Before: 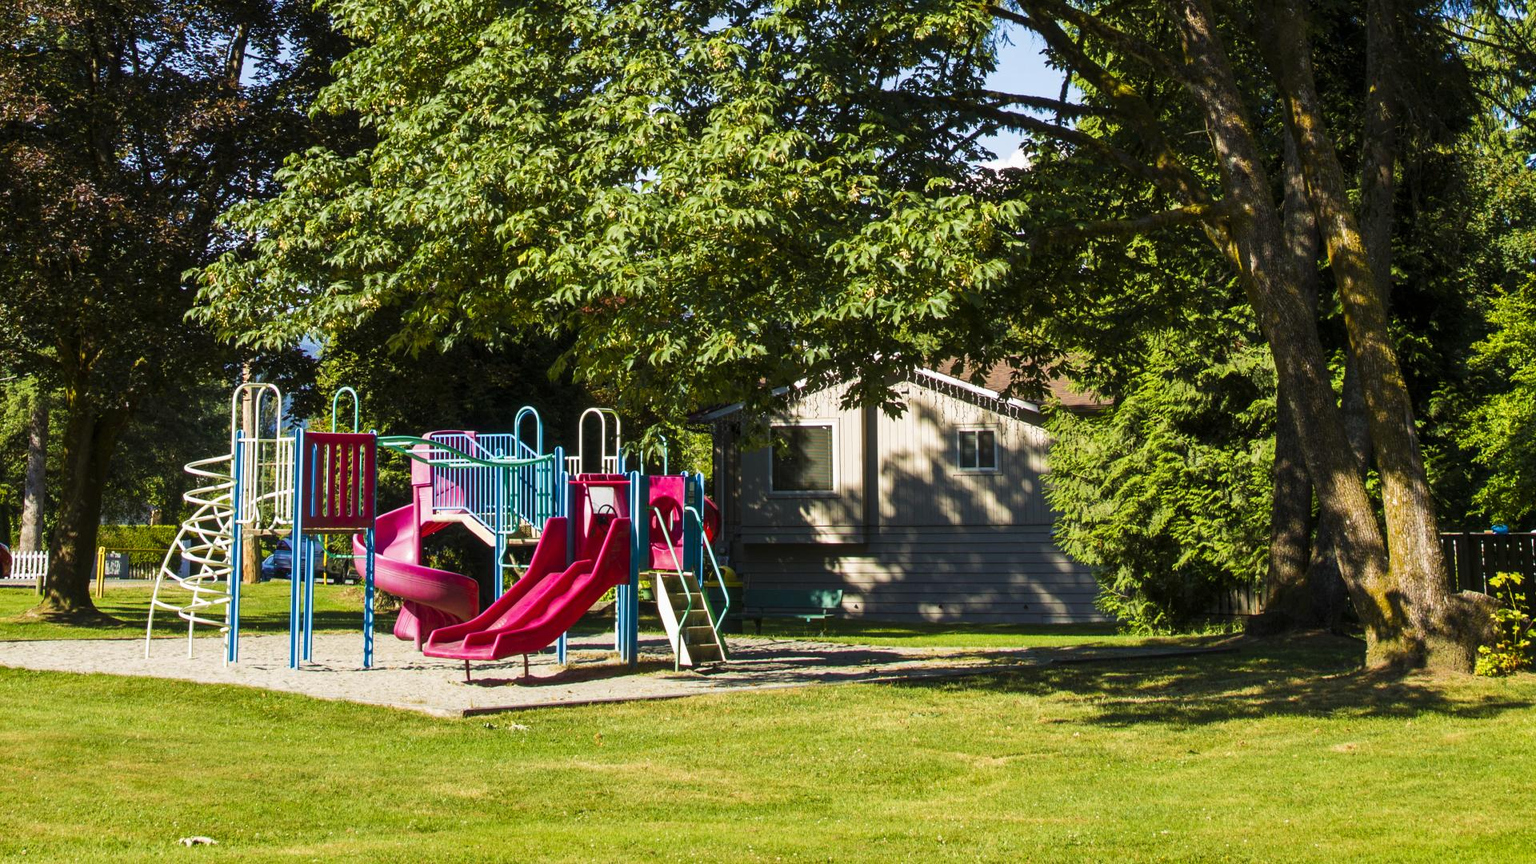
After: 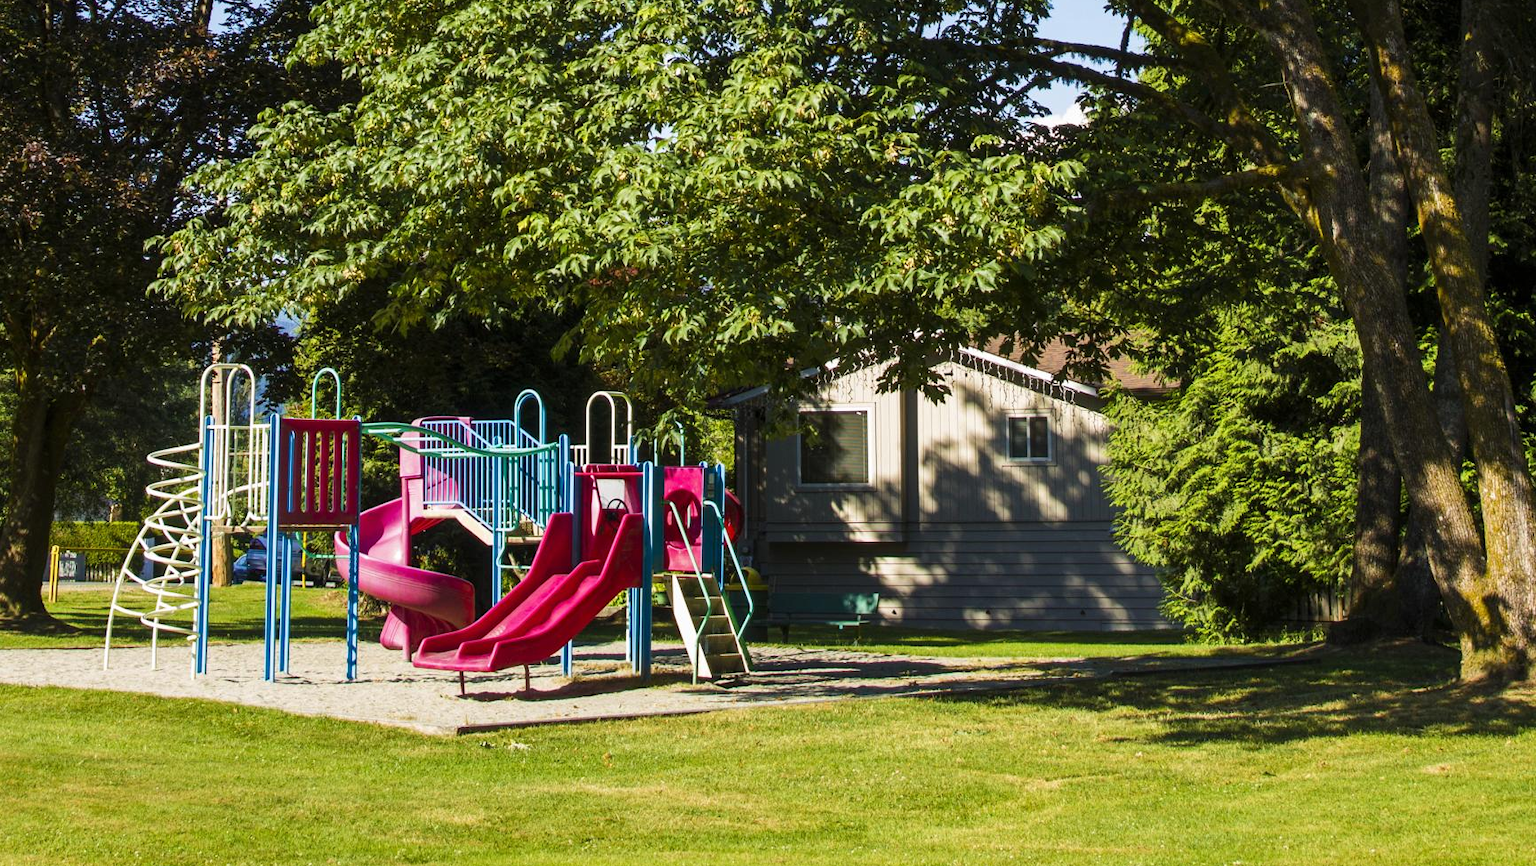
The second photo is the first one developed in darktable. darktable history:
crop: left 3.423%, top 6.495%, right 6.614%, bottom 3.251%
